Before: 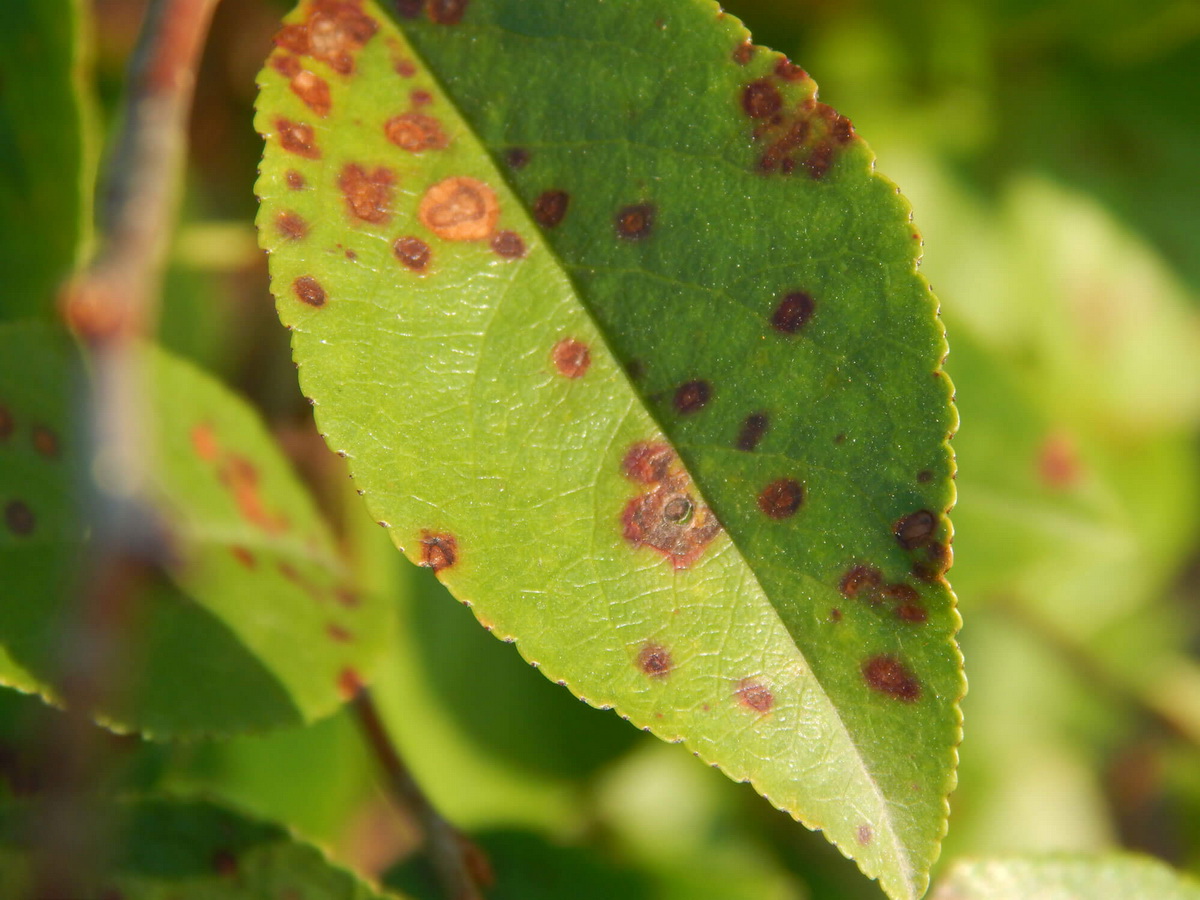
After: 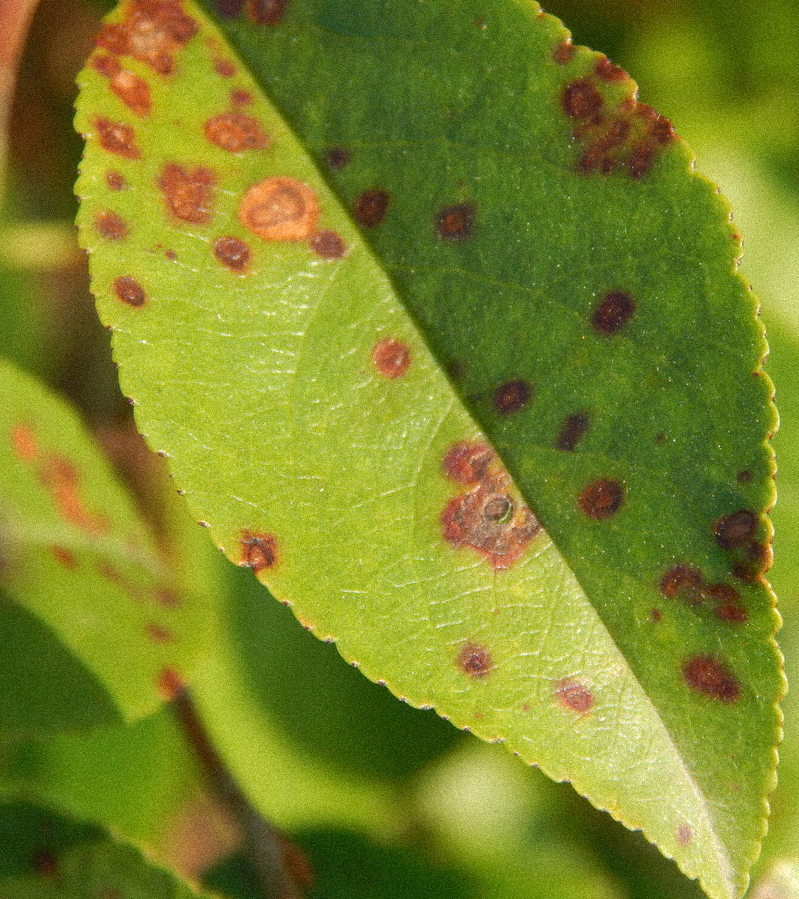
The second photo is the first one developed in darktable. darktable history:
grain: strength 35%, mid-tones bias 0%
crop and rotate: left 15.055%, right 18.278%
